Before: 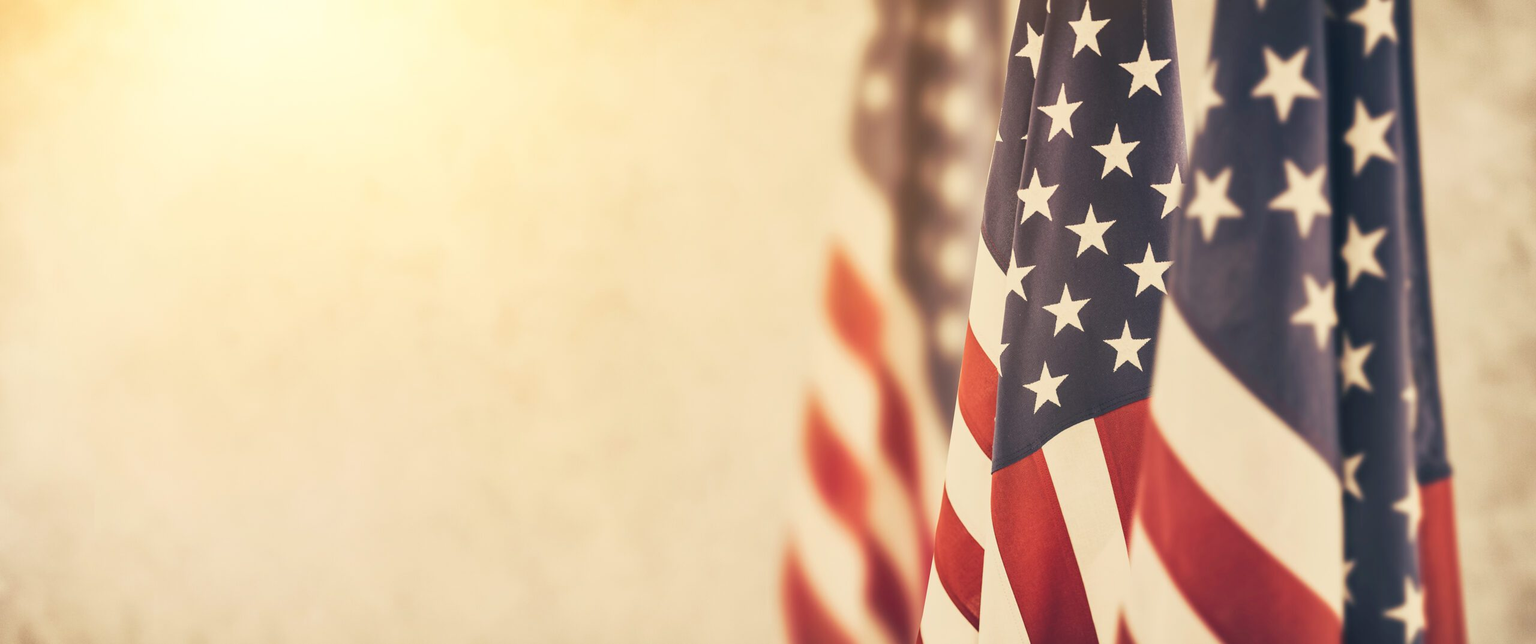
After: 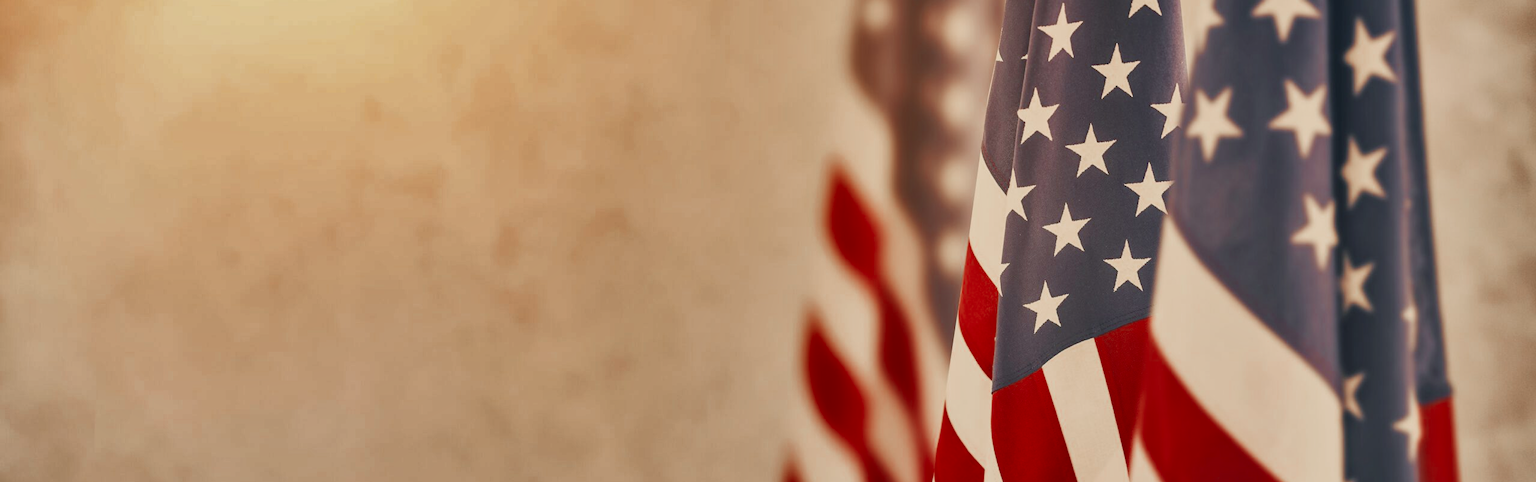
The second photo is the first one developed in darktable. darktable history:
color zones: curves: ch0 [(0, 0.299) (0.25, 0.383) (0.456, 0.352) (0.736, 0.571)]; ch1 [(0, 0.63) (0.151, 0.568) (0.254, 0.416) (0.47, 0.558) (0.732, 0.37) (0.909, 0.492)]; ch2 [(0.004, 0.604) (0.158, 0.443) (0.257, 0.403) (0.761, 0.468)]
crop and rotate: top 12.5%, bottom 12.5%
shadows and highlights: radius 108.52, shadows 44.07, highlights -67.8, low approximation 0.01, soften with gaussian
